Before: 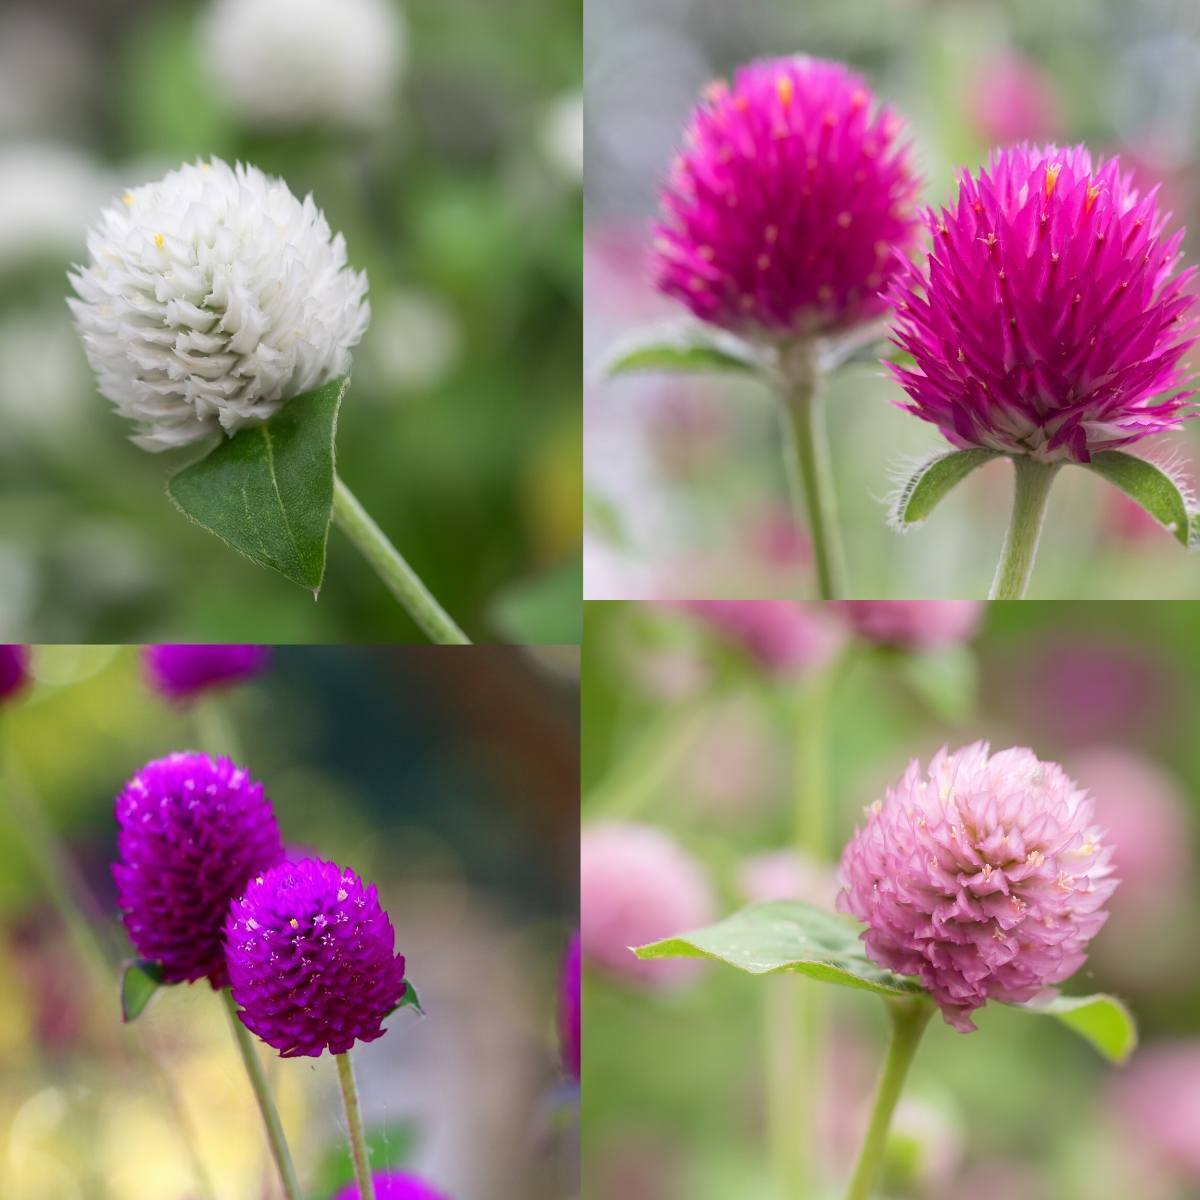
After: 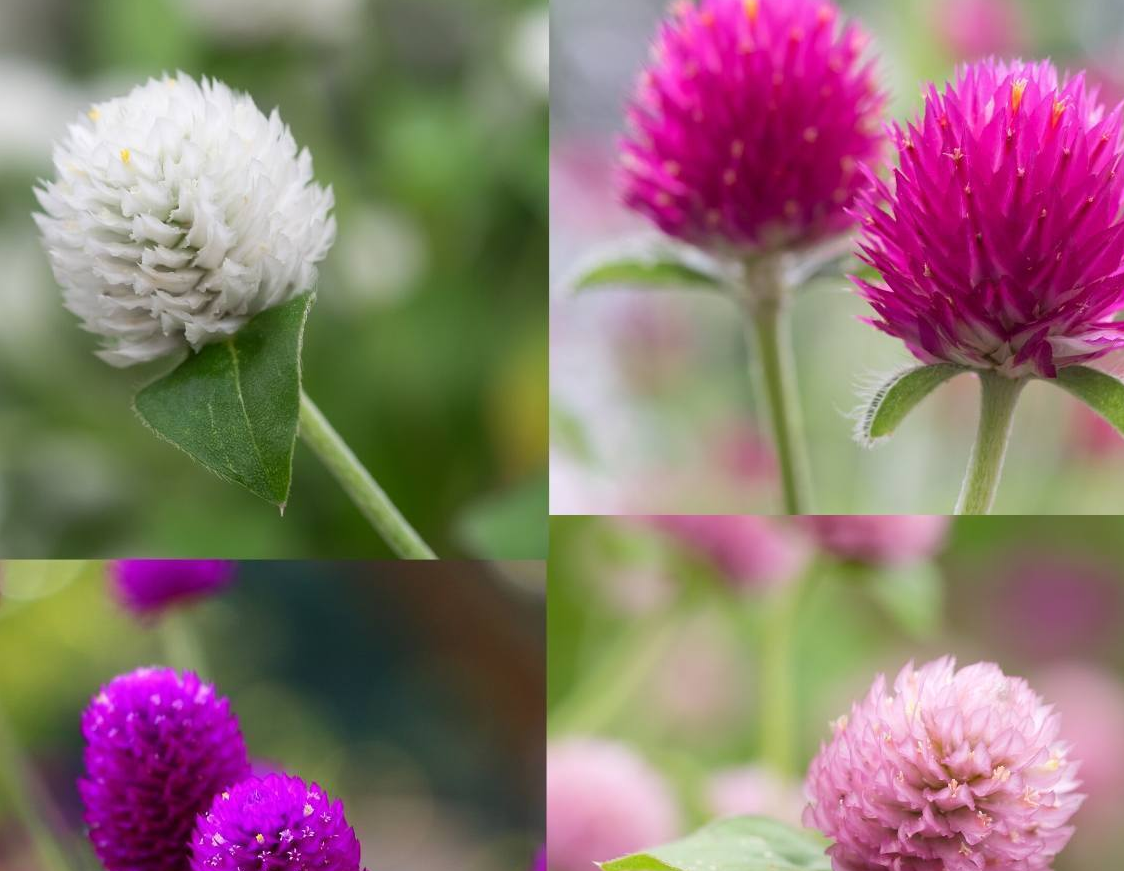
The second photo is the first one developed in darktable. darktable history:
crop: left 2.871%, top 7.165%, right 3.457%, bottom 20.209%
